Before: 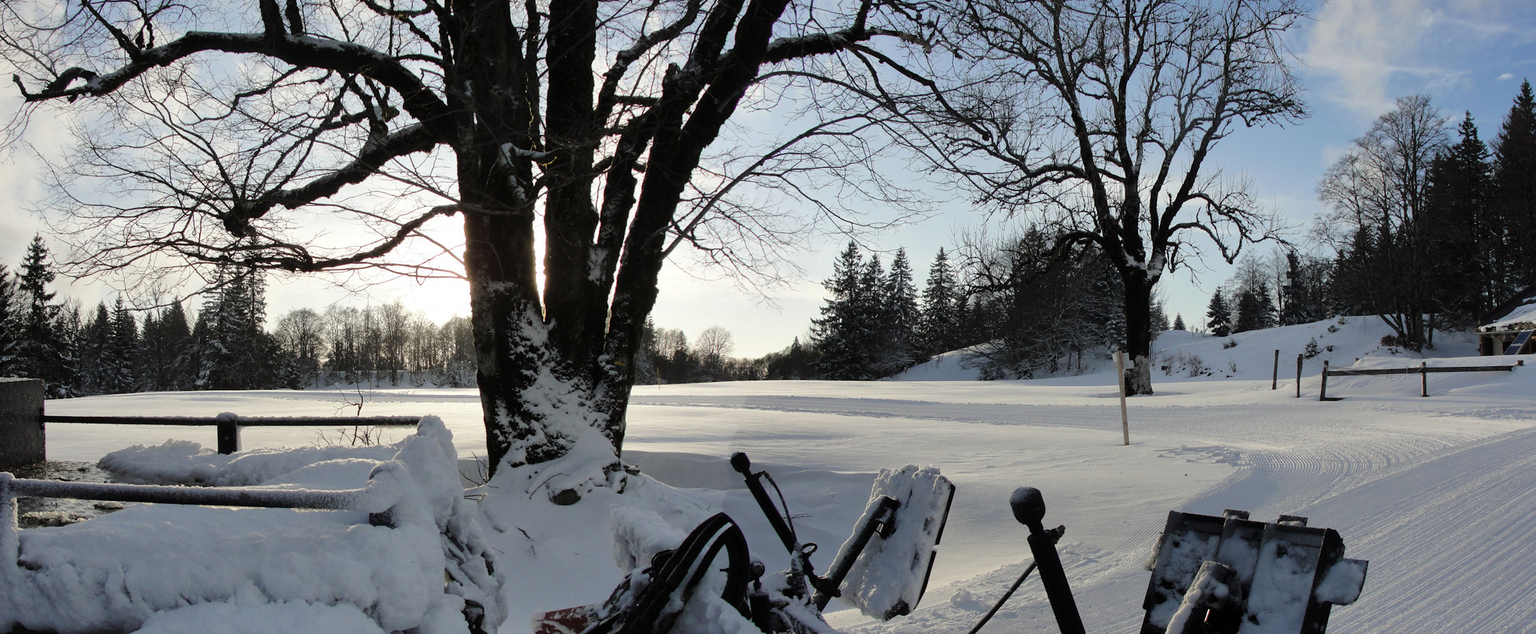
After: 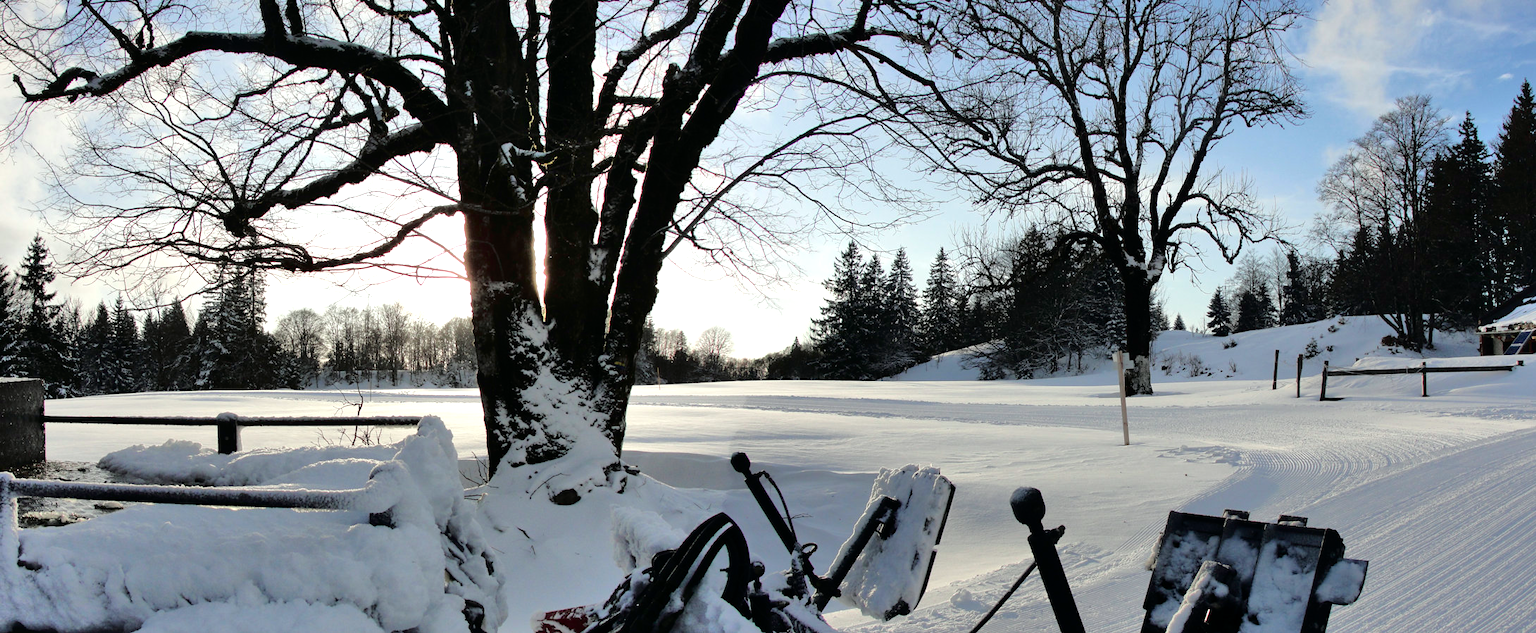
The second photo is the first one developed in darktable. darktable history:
shadows and highlights: radius 110.86, shadows 51.09, white point adjustment 9.16, highlights -4.17, highlights color adjustment 32.2%, soften with gaussian
tone curve: curves: ch0 [(0, 0) (0.126, 0.061) (0.362, 0.382) (0.498, 0.498) (0.706, 0.712) (1, 1)]; ch1 [(0, 0) (0.5, 0.497) (0.55, 0.578) (1, 1)]; ch2 [(0, 0) (0.44, 0.424) (0.489, 0.486) (0.537, 0.538) (1, 1)], color space Lab, independent channels, preserve colors none
